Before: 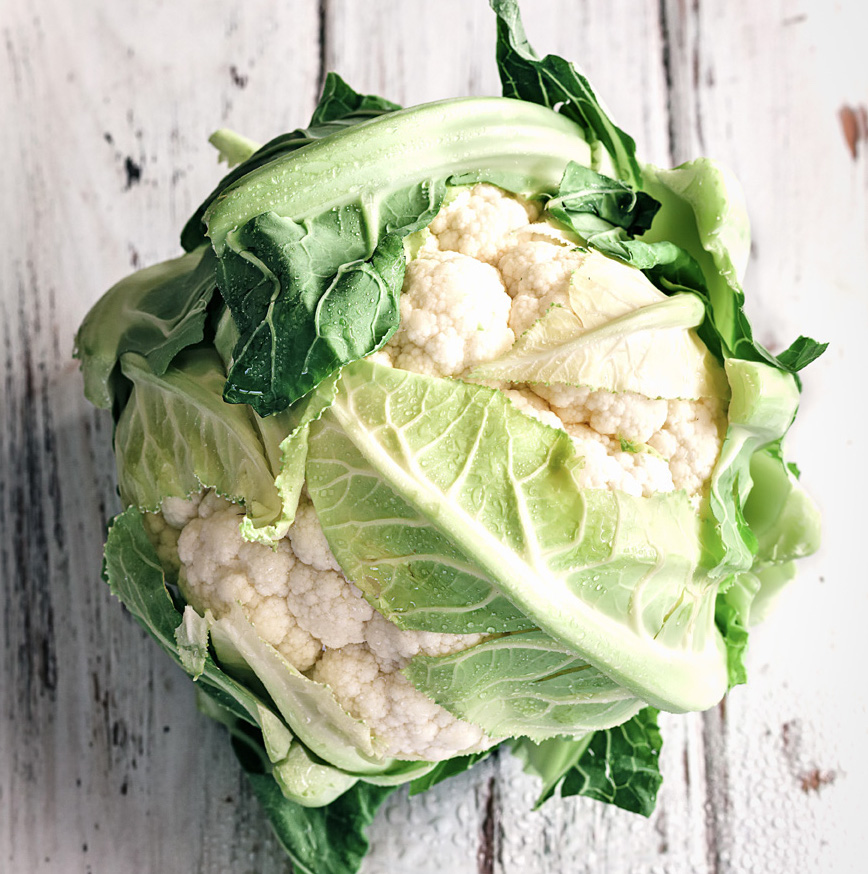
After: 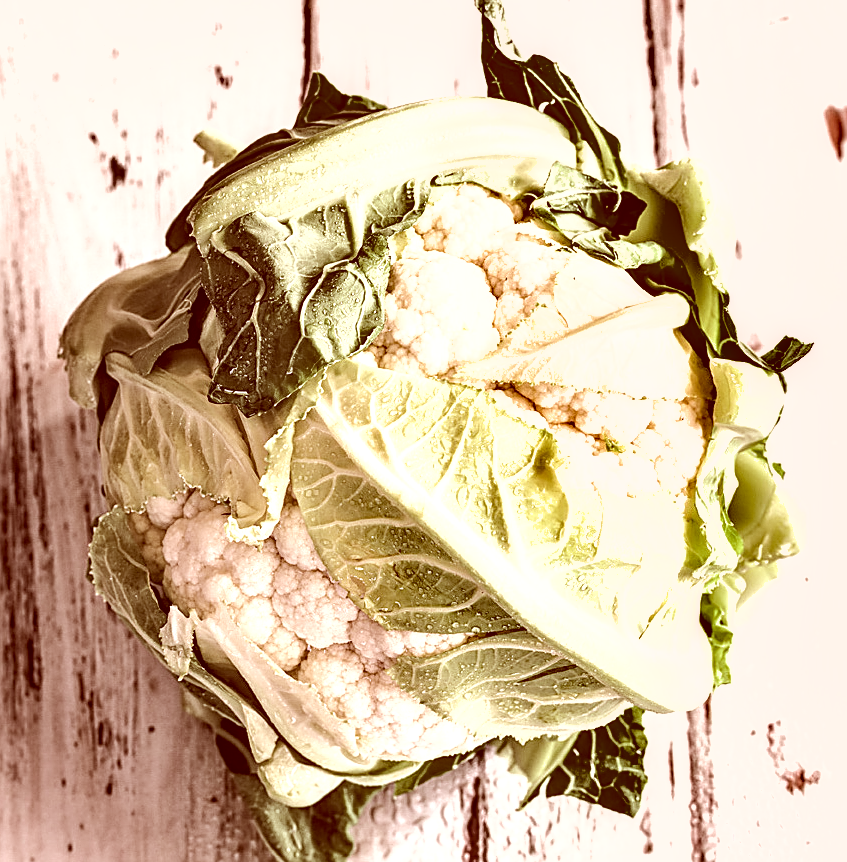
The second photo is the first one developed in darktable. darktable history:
contrast brightness saturation: brightness 0.18, saturation -0.5
shadows and highlights: soften with gaussian
local contrast: on, module defaults
crop and rotate: left 1.774%, right 0.633%, bottom 1.28%
color balance rgb: perceptual saturation grading › global saturation 25%, perceptual brilliance grading › mid-tones 10%, perceptual brilliance grading › shadows 15%, global vibrance 20%
sharpen: on, module defaults
tone equalizer: -8 EV -0.75 EV, -7 EV -0.7 EV, -6 EV -0.6 EV, -5 EV -0.4 EV, -3 EV 0.4 EV, -2 EV 0.6 EV, -1 EV 0.7 EV, +0 EV 0.75 EV, edges refinement/feathering 500, mask exposure compensation -1.57 EV, preserve details no
color correction: highlights a* 9.03, highlights b* 8.71, shadows a* 40, shadows b* 40, saturation 0.8
